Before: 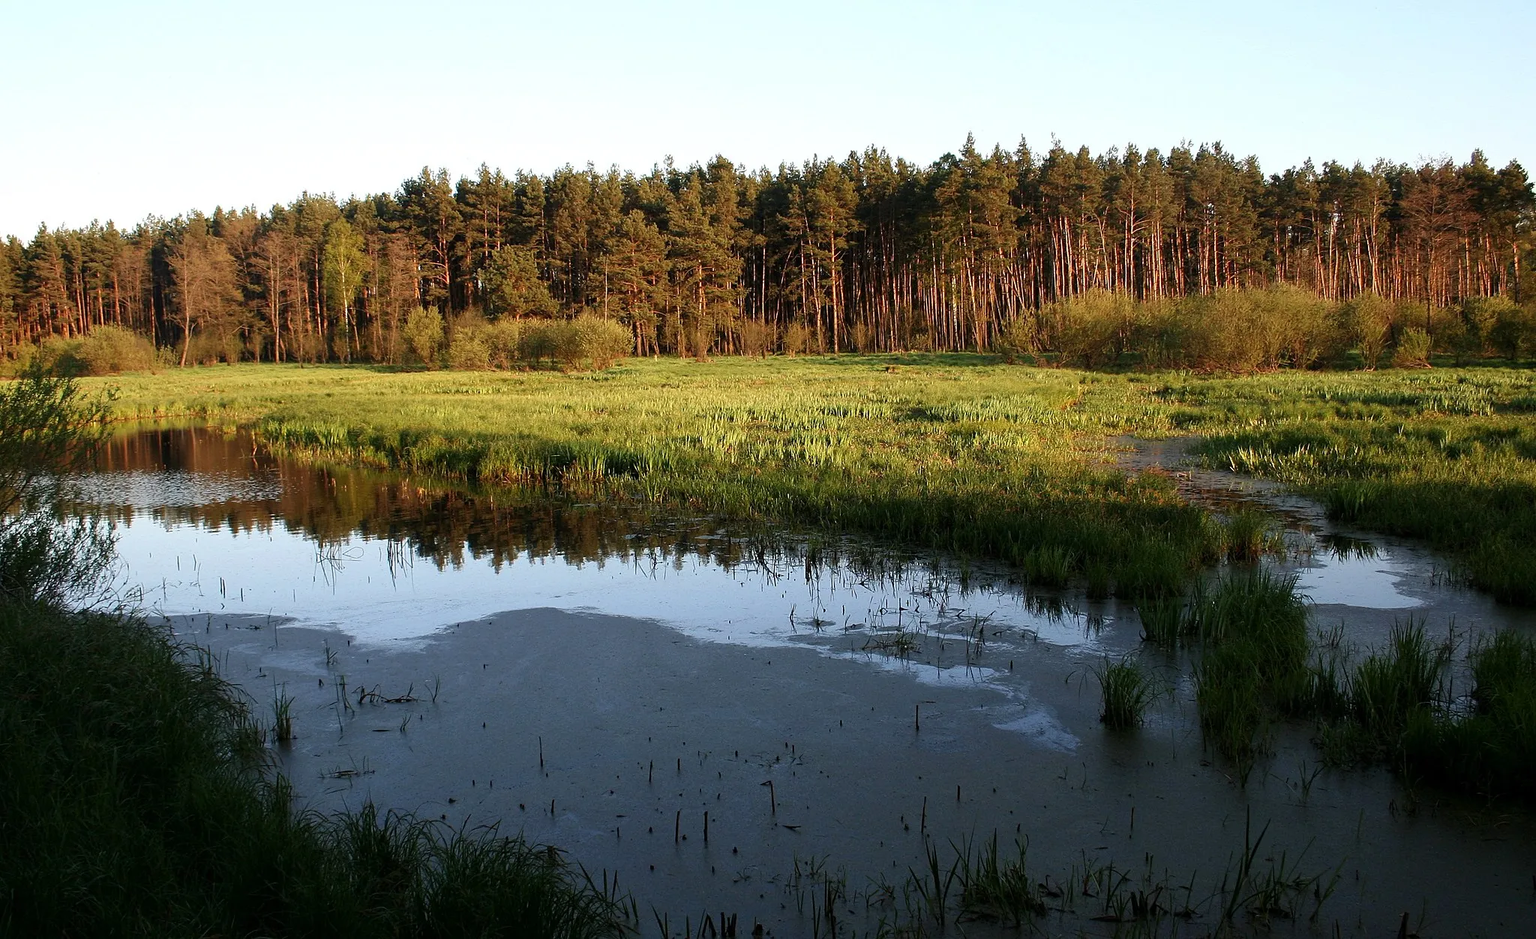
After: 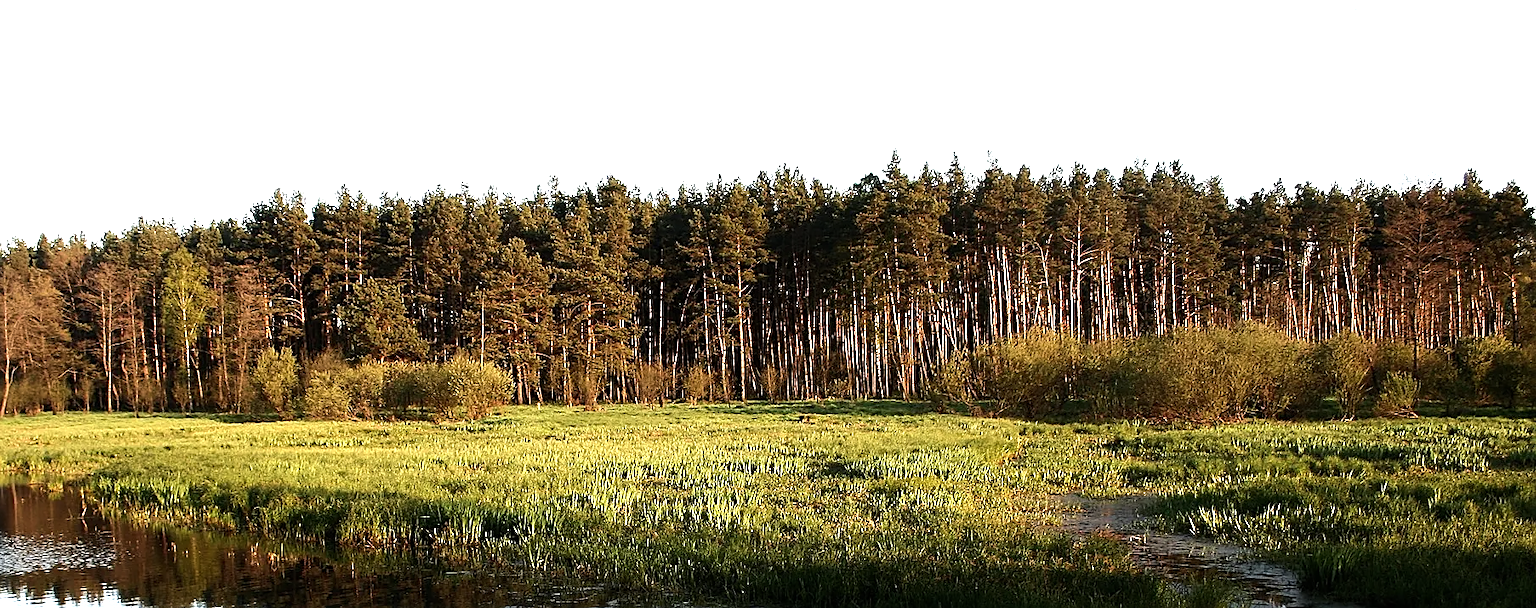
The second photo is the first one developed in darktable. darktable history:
tone equalizer: -8 EV -0.75 EV, -7 EV -0.7 EV, -6 EV -0.6 EV, -5 EV -0.4 EV, -3 EV 0.4 EV, -2 EV 0.6 EV, -1 EV 0.7 EV, +0 EV 0.75 EV, edges refinement/feathering 500, mask exposure compensation -1.57 EV, preserve details no
crop and rotate: left 11.812%, bottom 42.776%
sharpen: on, module defaults
exposure: compensate highlight preservation false
